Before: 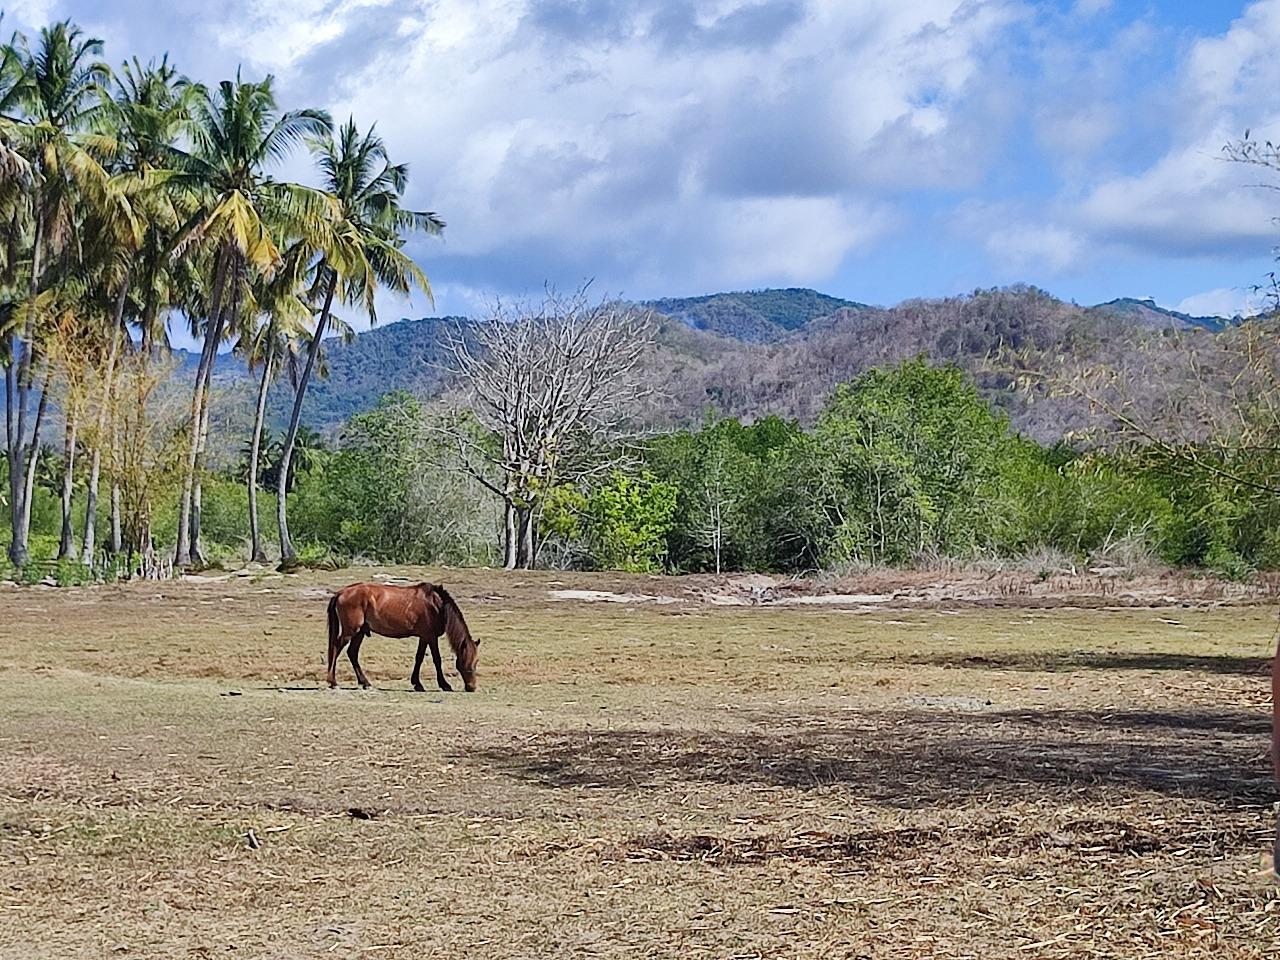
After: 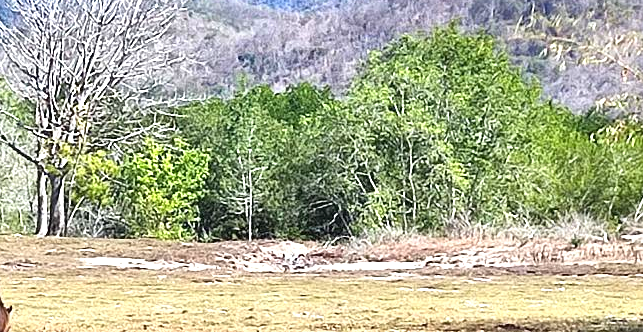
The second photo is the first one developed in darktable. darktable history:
crop: left 36.607%, top 34.735%, right 13.146%, bottom 30.611%
exposure: black level correction 0, exposure 1.2 EV, compensate exposure bias true, compensate highlight preservation false
